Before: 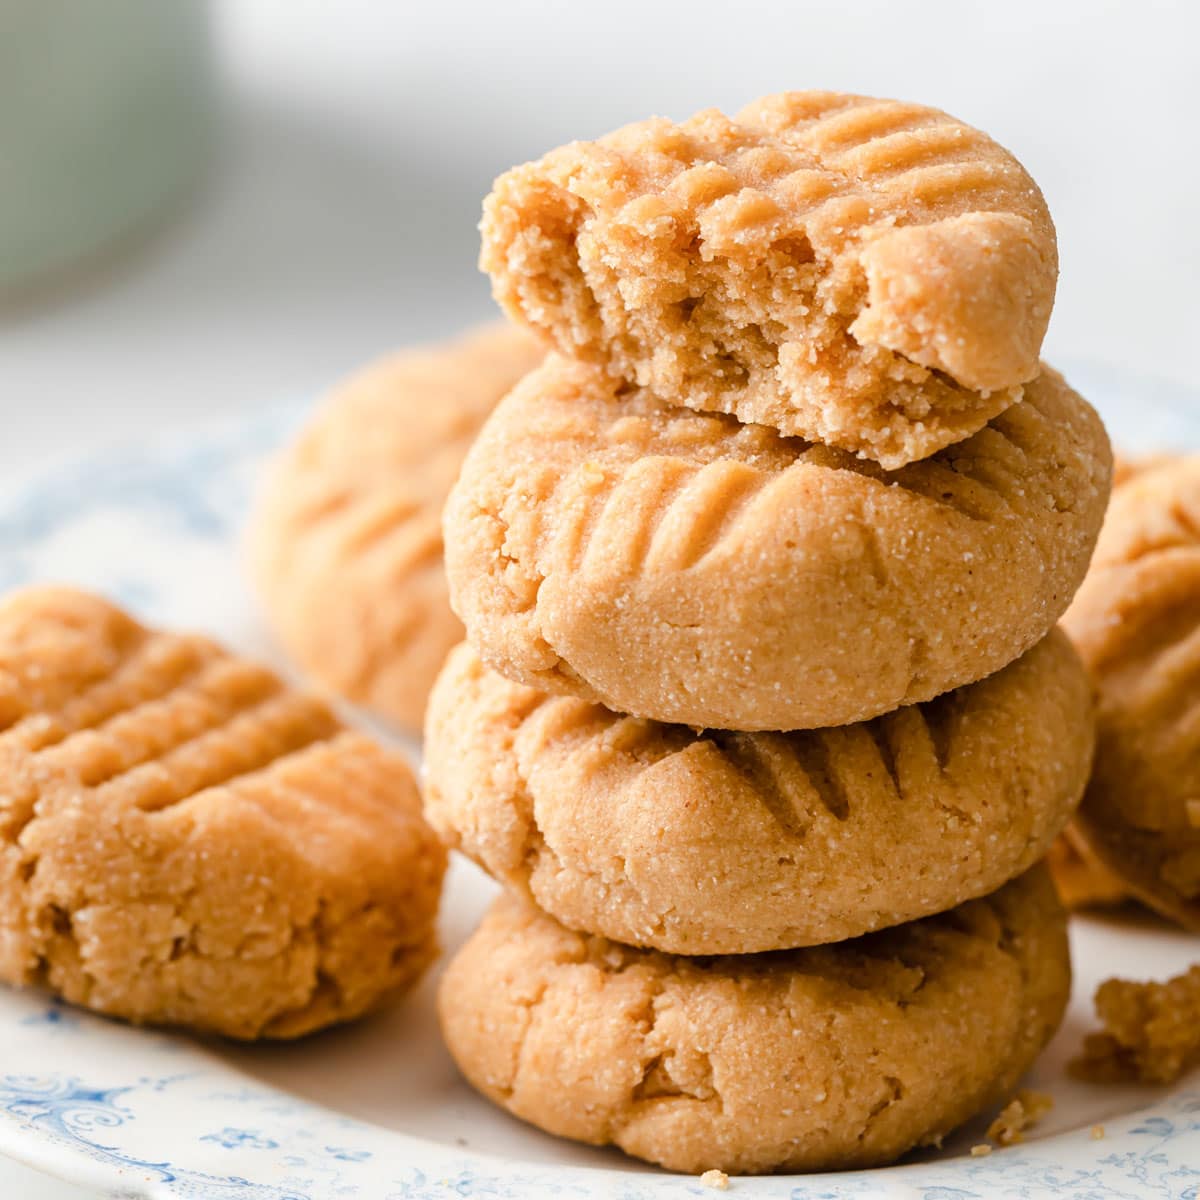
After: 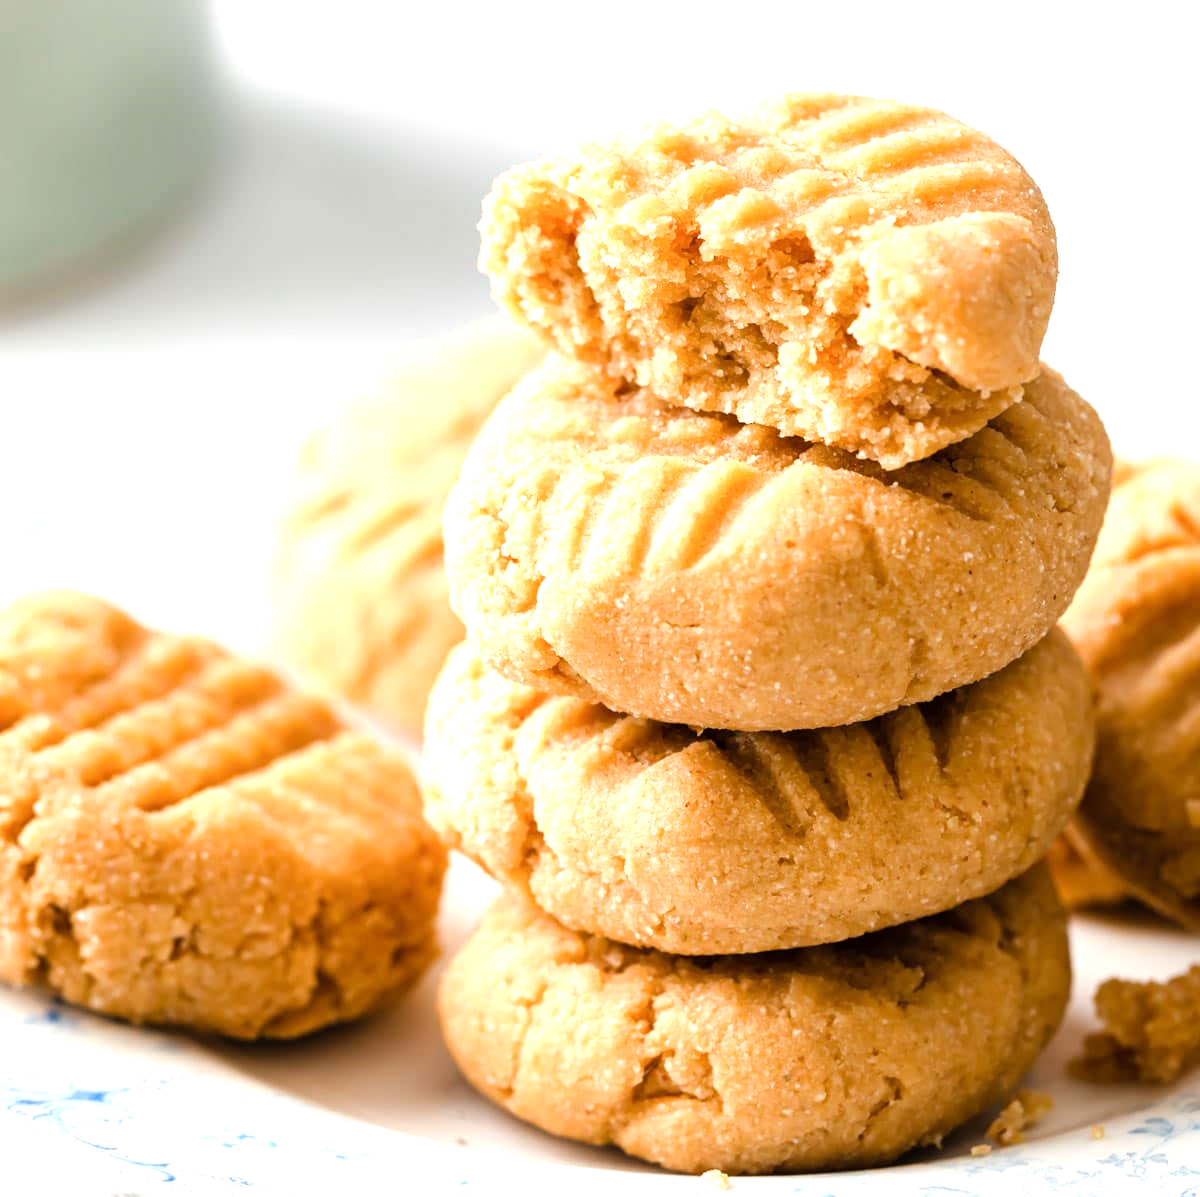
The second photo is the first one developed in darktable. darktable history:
crop: top 0.044%, bottom 0.132%
tone equalizer: -8 EV -0.785 EV, -7 EV -0.739 EV, -6 EV -0.589 EV, -5 EV -0.38 EV, -3 EV 0.397 EV, -2 EV 0.6 EV, -1 EV 0.684 EV, +0 EV 0.776 EV
